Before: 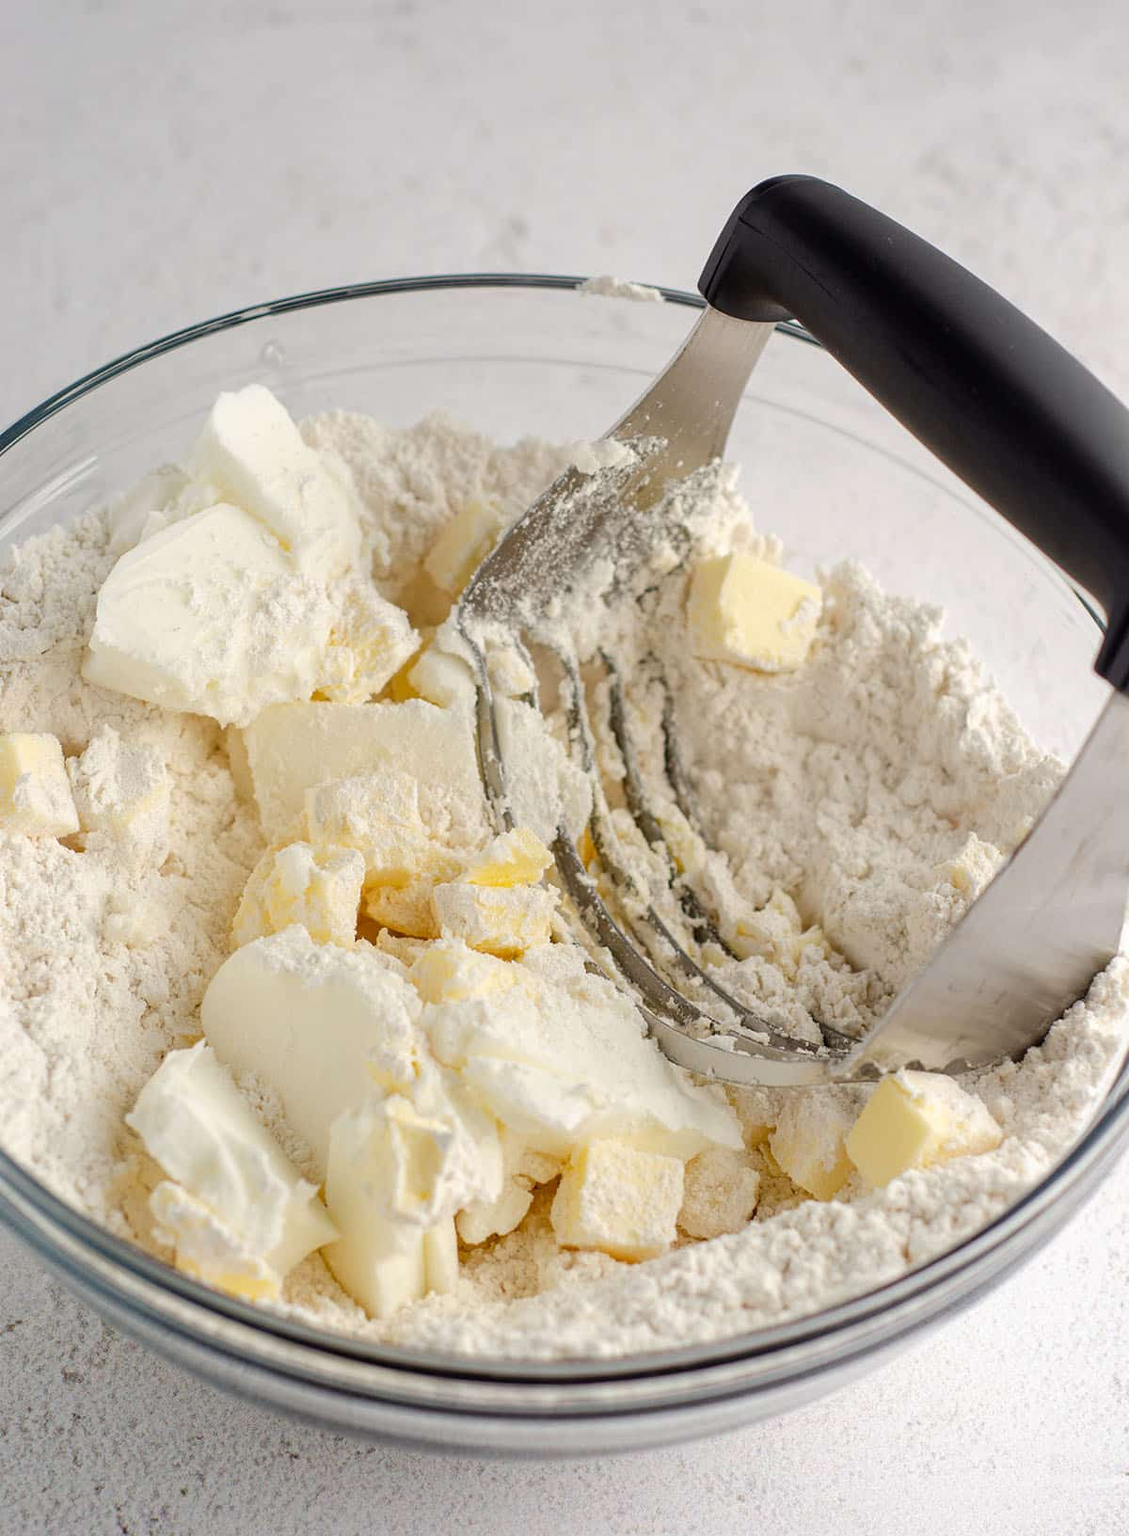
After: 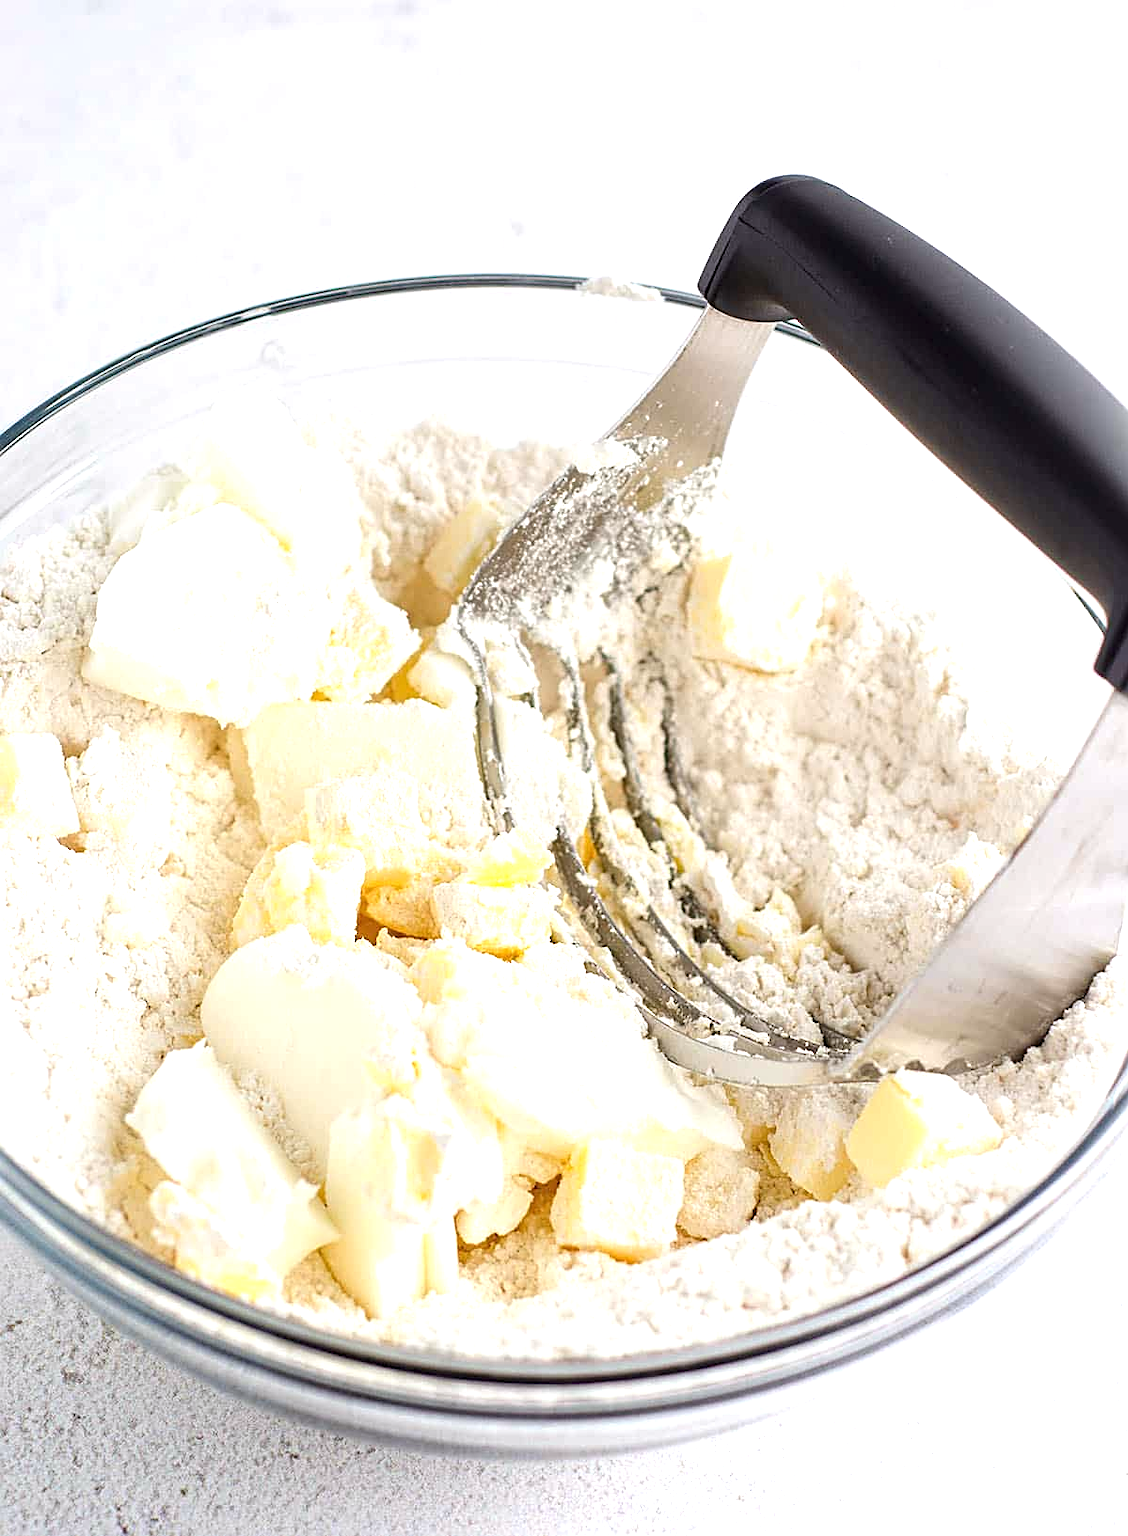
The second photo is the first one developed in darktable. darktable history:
white balance: red 0.983, blue 1.036
sharpen: on, module defaults
exposure: black level correction -0.001, exposure 0.9 EV, compensate exposure bias true, compensate highlight preservation false
